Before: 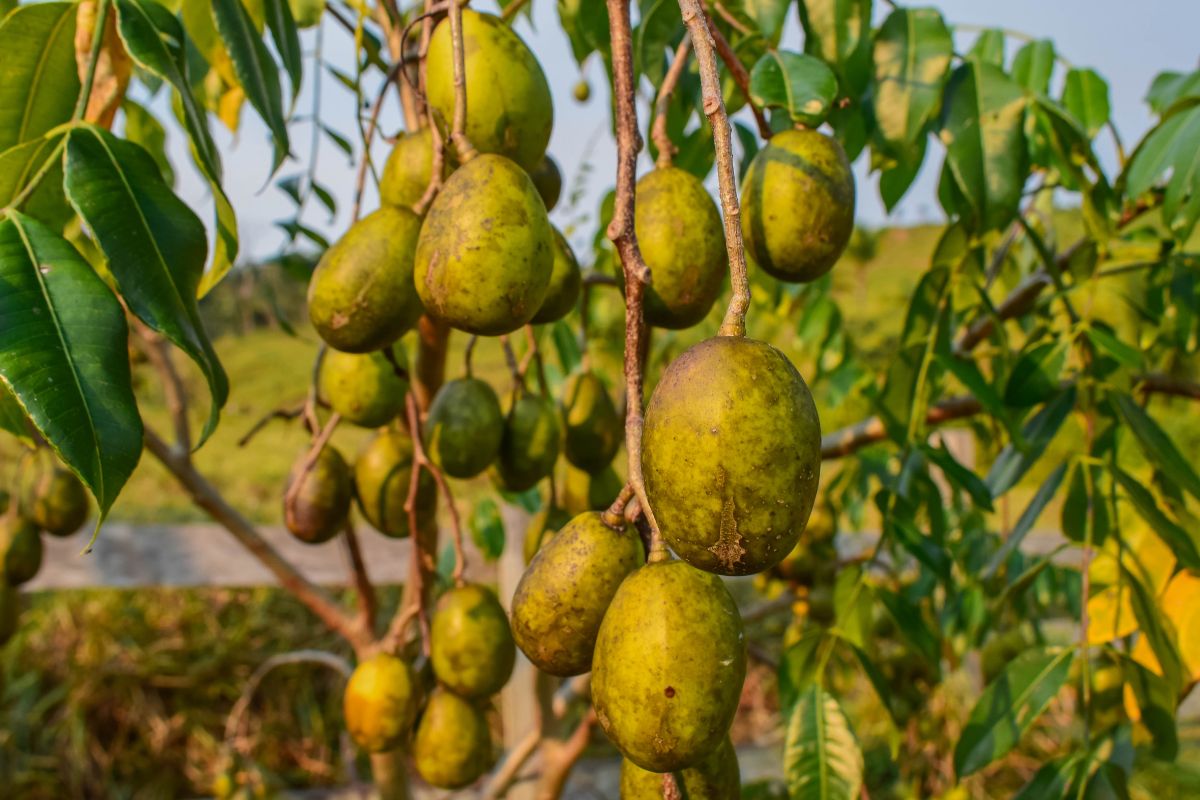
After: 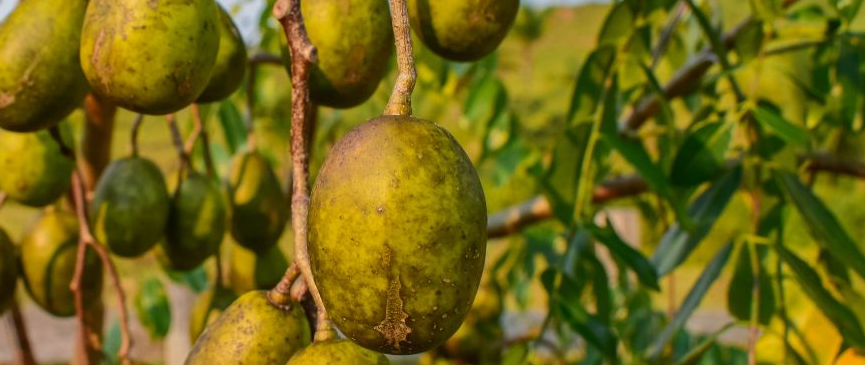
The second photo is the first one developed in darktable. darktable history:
crop and rotate: left 27.877%, top 27.635%, bottom 26.68%
shadows and highlights: radius 330.79, shadows 53.44, highlights -99.31, compress 94.28%, soften with gaussian
